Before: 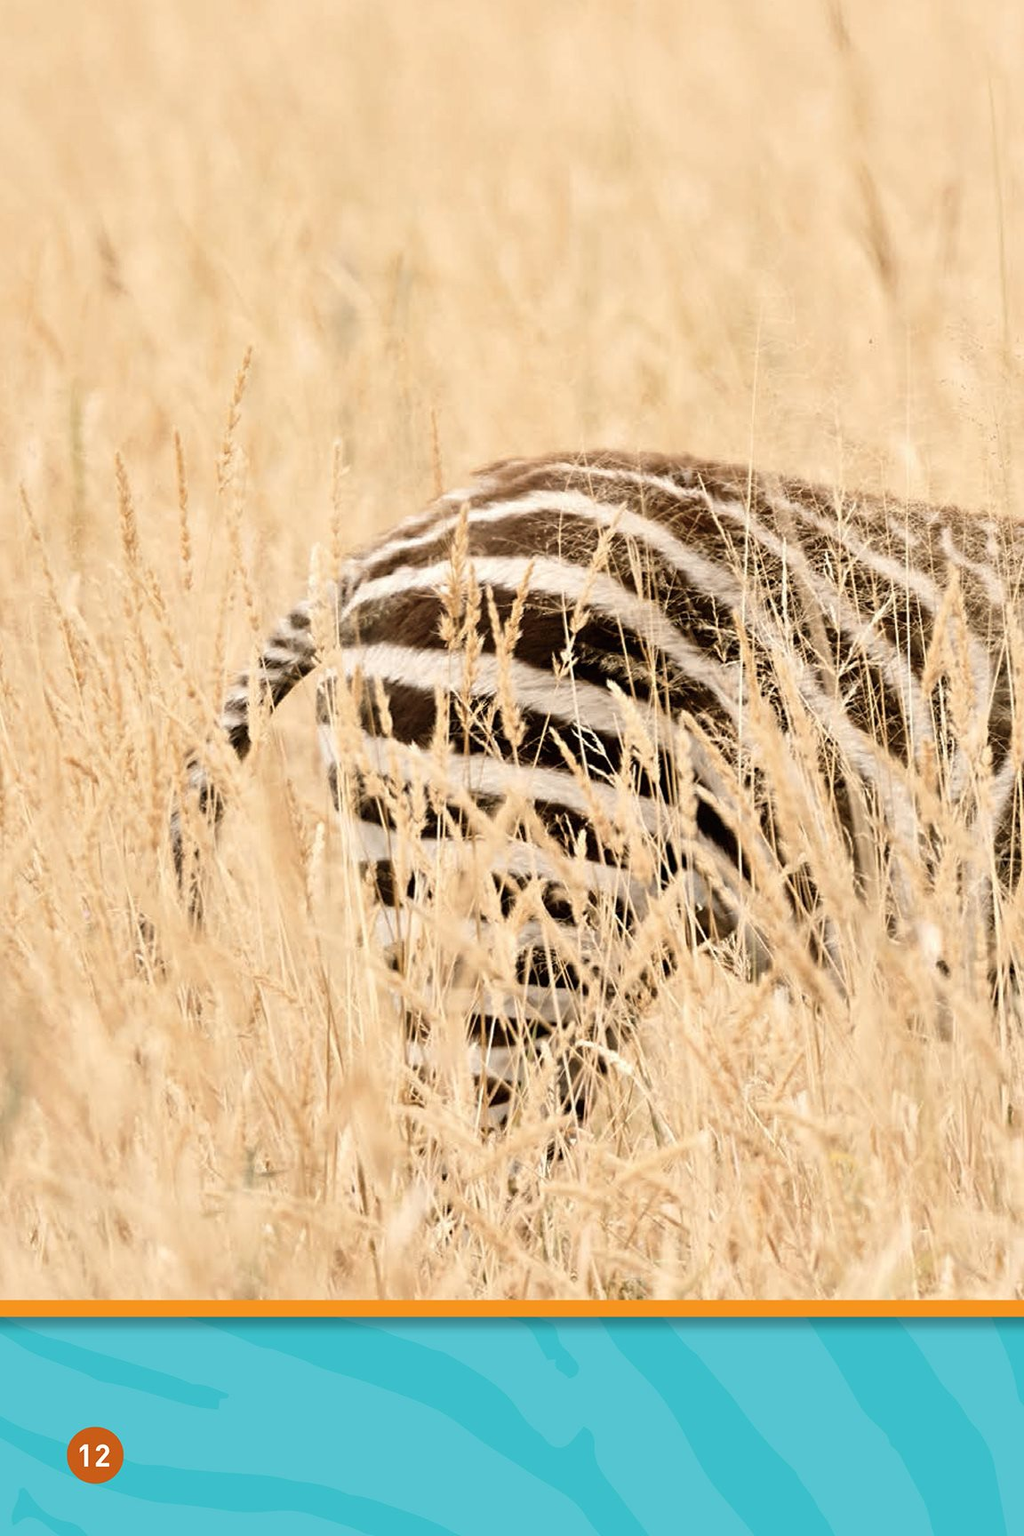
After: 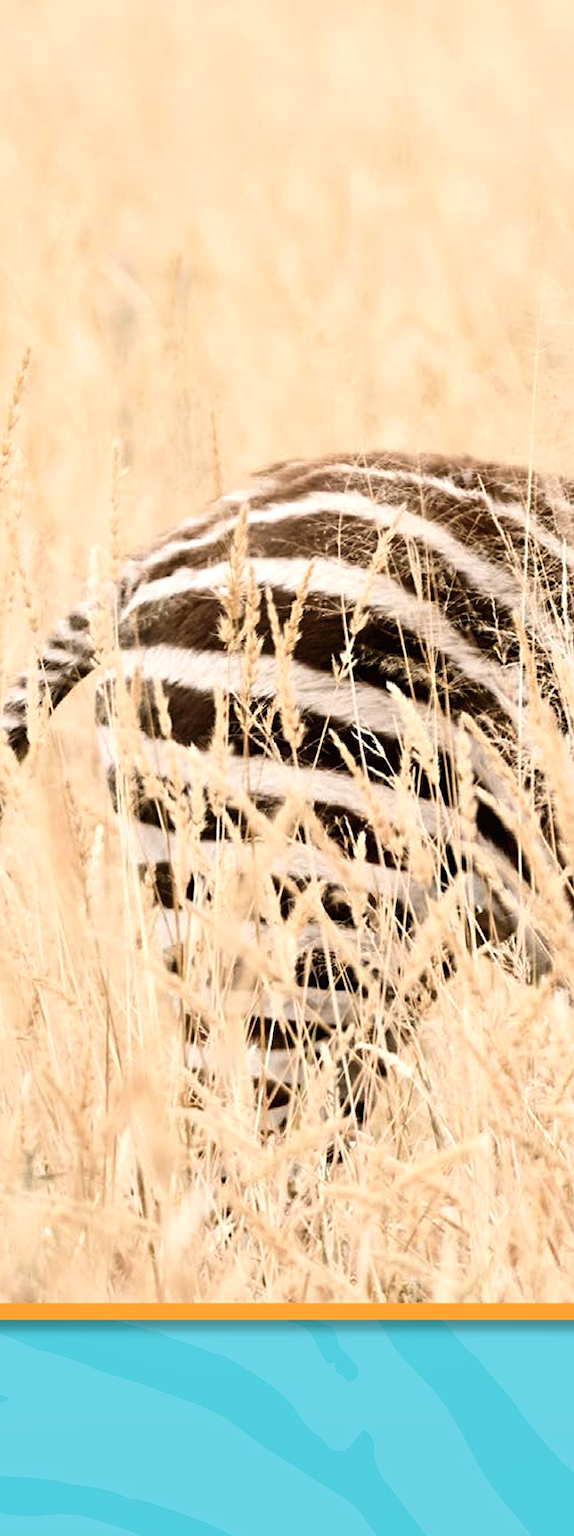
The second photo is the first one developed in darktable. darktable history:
white balance: red 1.009, blue 1.027
contrast brightness saturation: contrast 0.07
shadows and highlights: shadows -12.5, white point adjustment 4, highlights 28.33
crop: left 21.674%, right 22.086%
